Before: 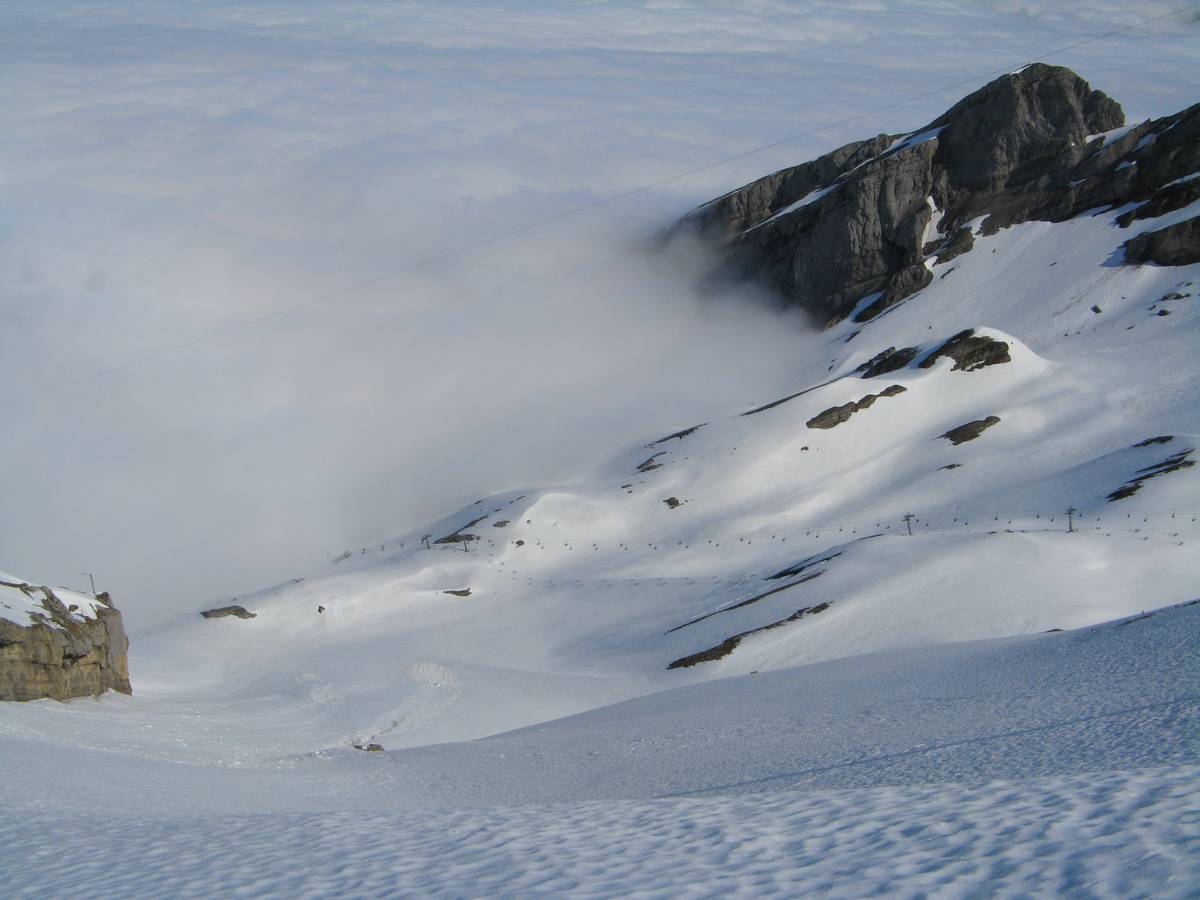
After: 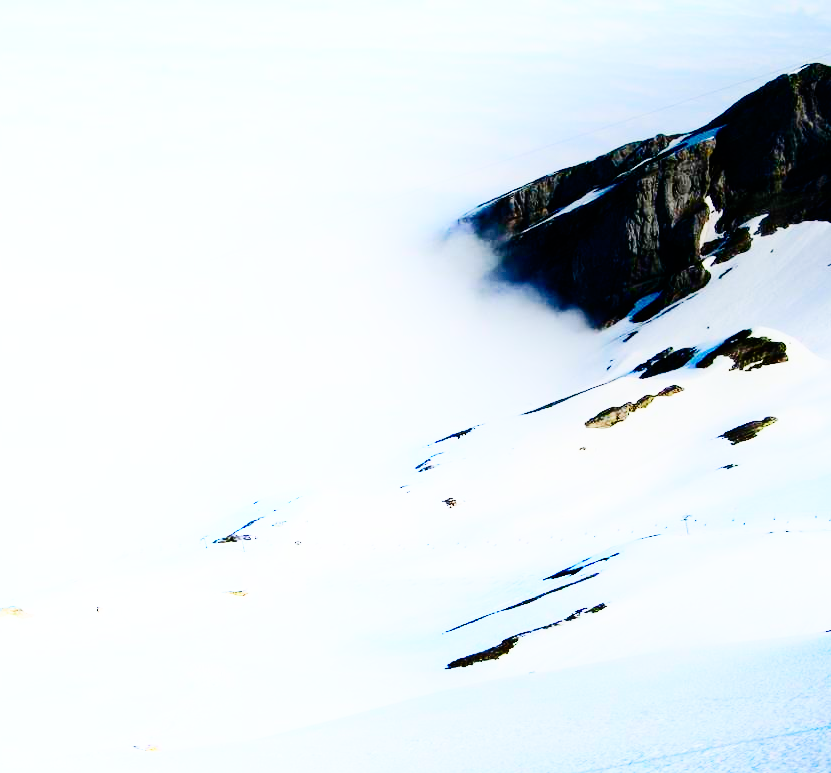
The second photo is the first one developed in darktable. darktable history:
contrast brightness saturation: contrast 0.29
shadows and highlights: shadows -89.31, highlights 88.18, soften with gaussian
crop: left 18.574%, right 12.175%, bottom 14.057%
color balance rgb: perceptual saturation grading › global saturation 29.895%, global vibrance 31.842%
base curve: curves: ch0 [(0, 0) (0.036, 0.01) (0.123, 0.254) (0.258, 0.504) (0.507, 0.748) (1, 1)], preserve colors none
